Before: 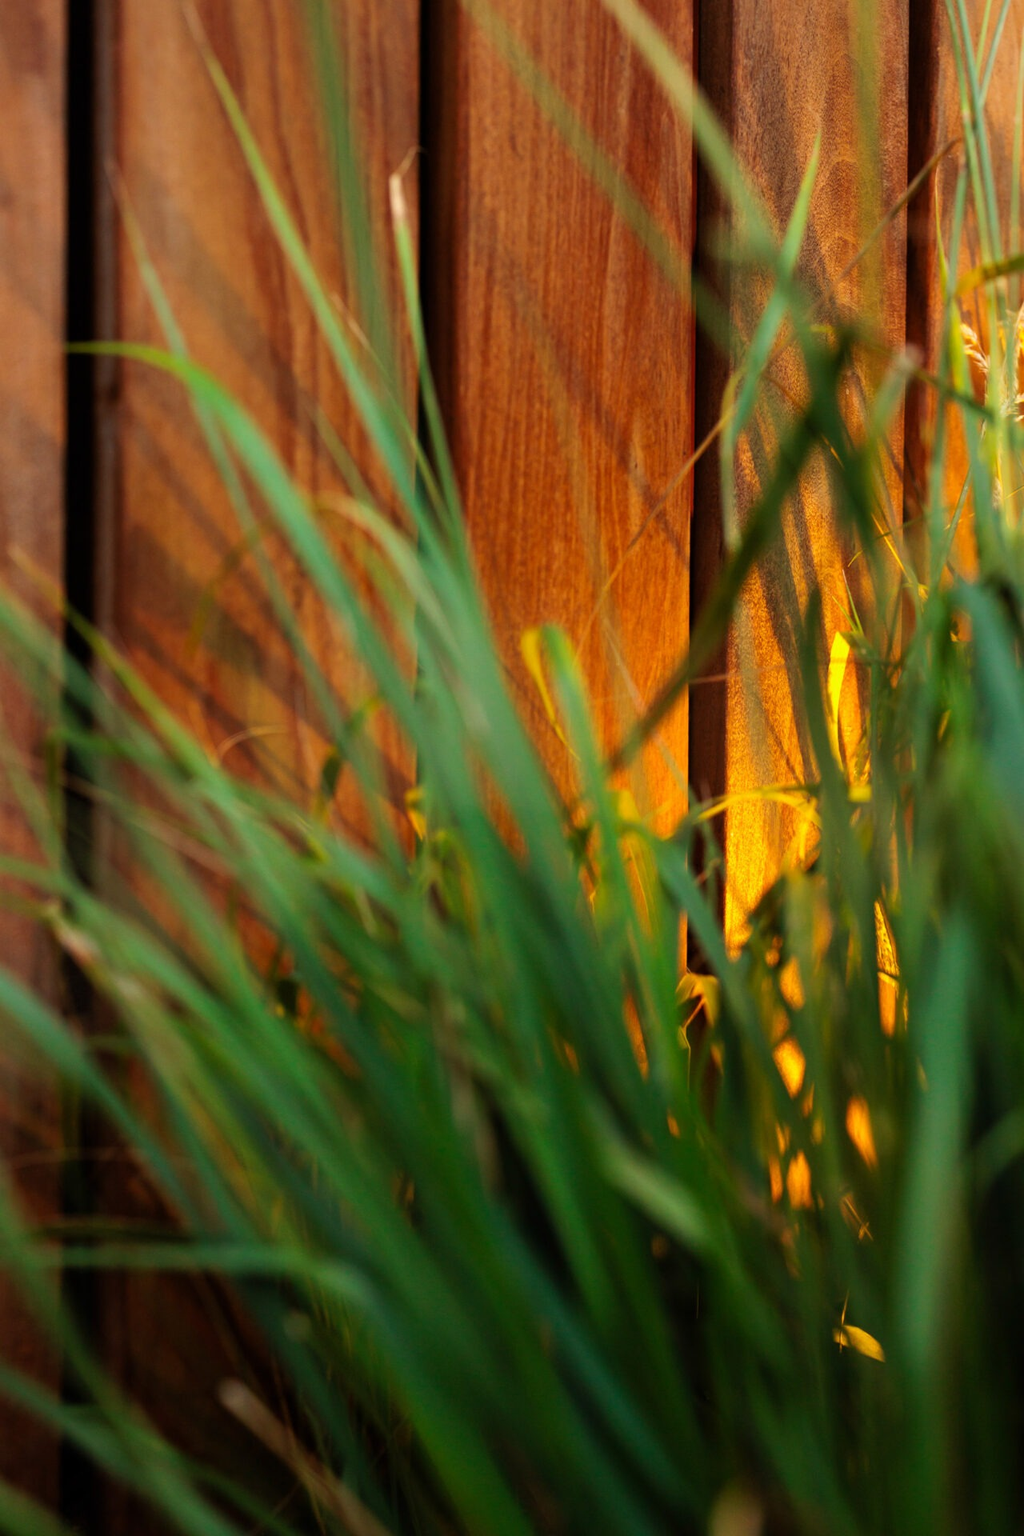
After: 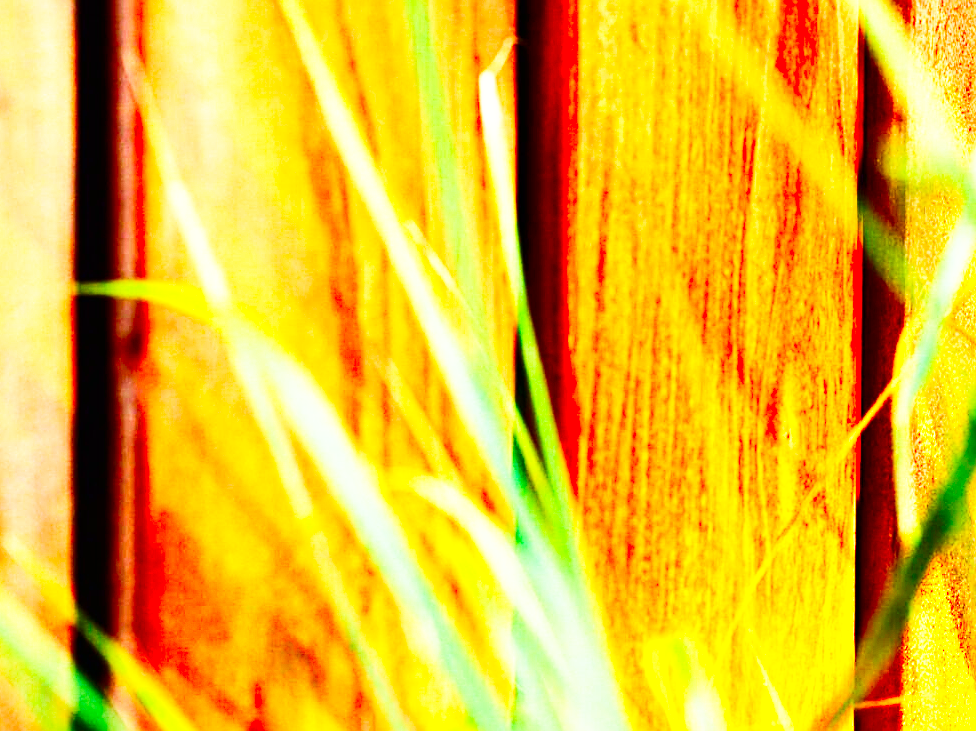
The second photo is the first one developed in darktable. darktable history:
crop: left 0.579%, top 7.627%, right 23.167%, bottom 54.275%
exposure: black level correction 0, exposure 1.5 EV, compensate exposure bias true, compensate highlight preservation false
sharpen: on, module defaults
contrast brightness saturation: contrast 0.26, brightness 0.02, saturation 0.87
base curve: curves: ch0 [(0, 0) (0.007, 0.004) (0.027, 0.03) (0.046, 0.07) (0.207, 0.54) (0.442, 0.872) (0.673, 0.972) (1, 1)], preserve colors none
shadows and highlights: shadows 29.61, highlights -30.47, low approximation 0.01, soften with gaussian
white balance: red 0.926, green 1.003, blue 1.133
